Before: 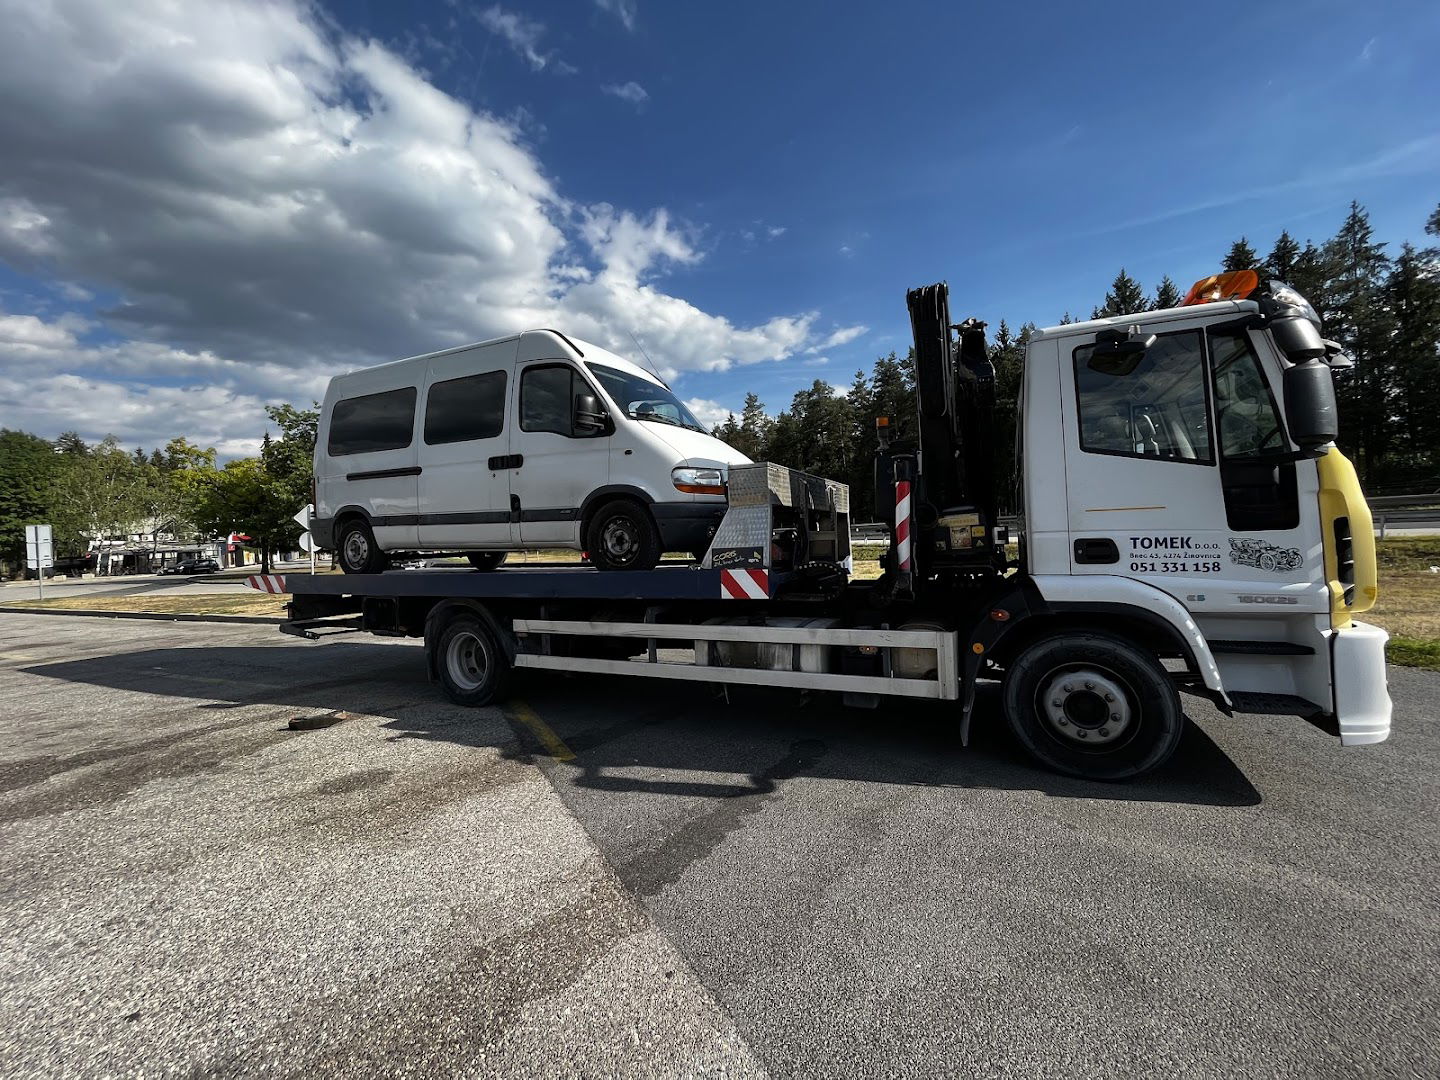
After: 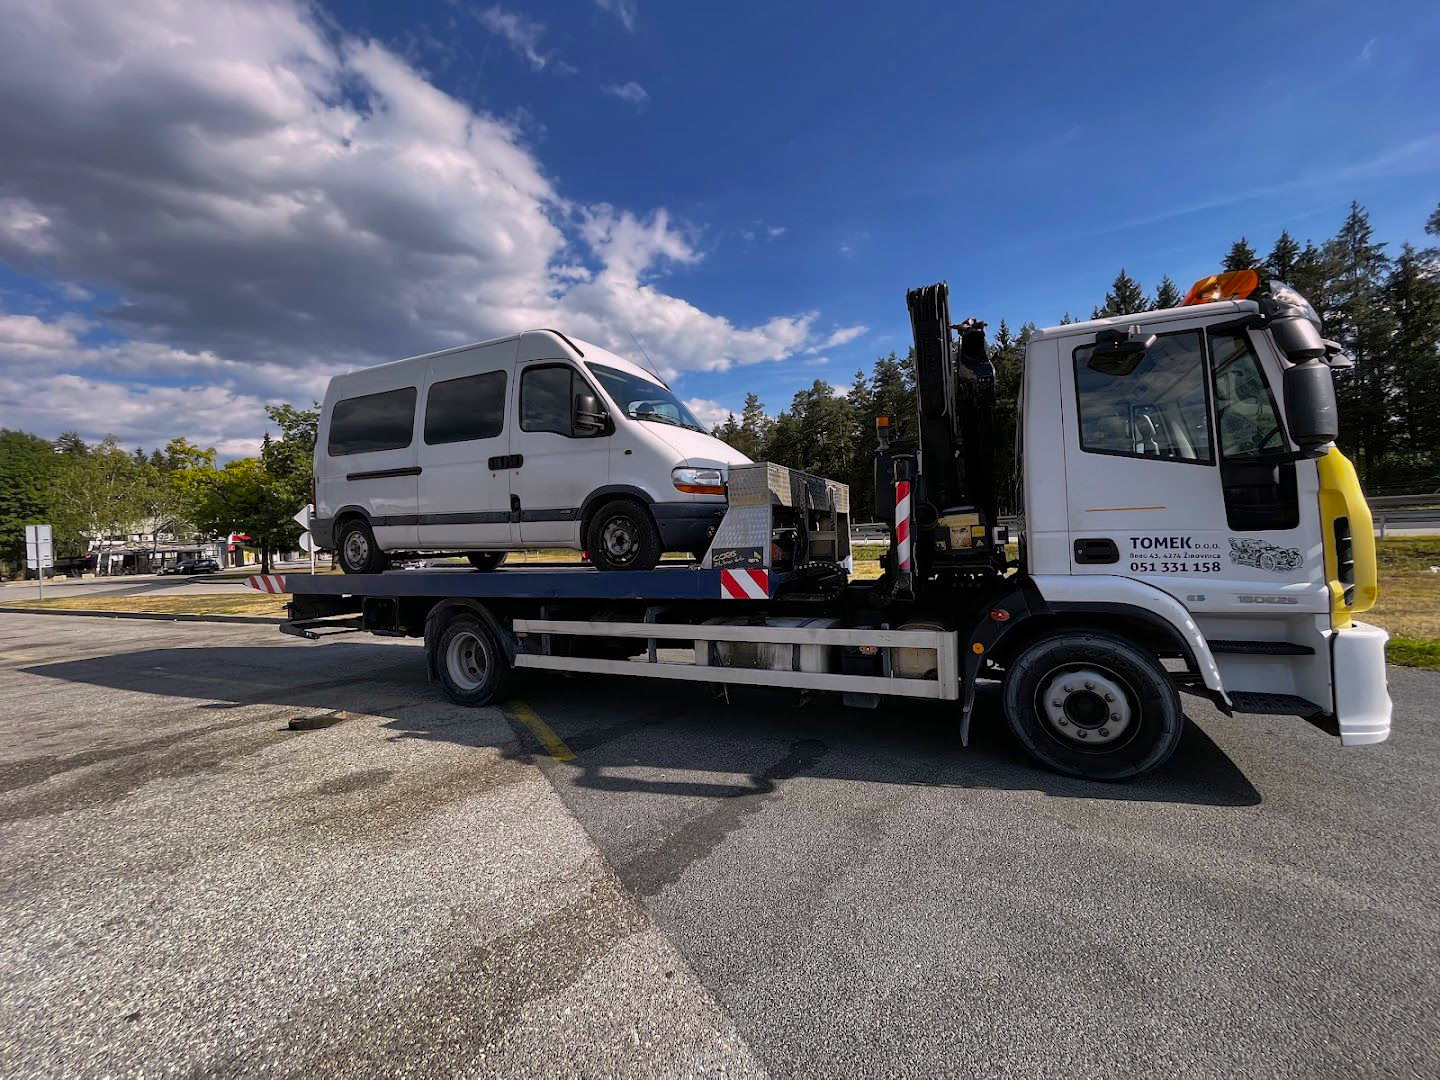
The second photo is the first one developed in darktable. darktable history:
white balance: red 1.009, blue 1.027
graduated density: density 0.38 EV, hardness 21%, rotation -6.11°, saturation 32%
color balance rgb: perceptual saturation grading › global saturation 20%, global vibrance 20%
shadows and highlights: on, module defaults
